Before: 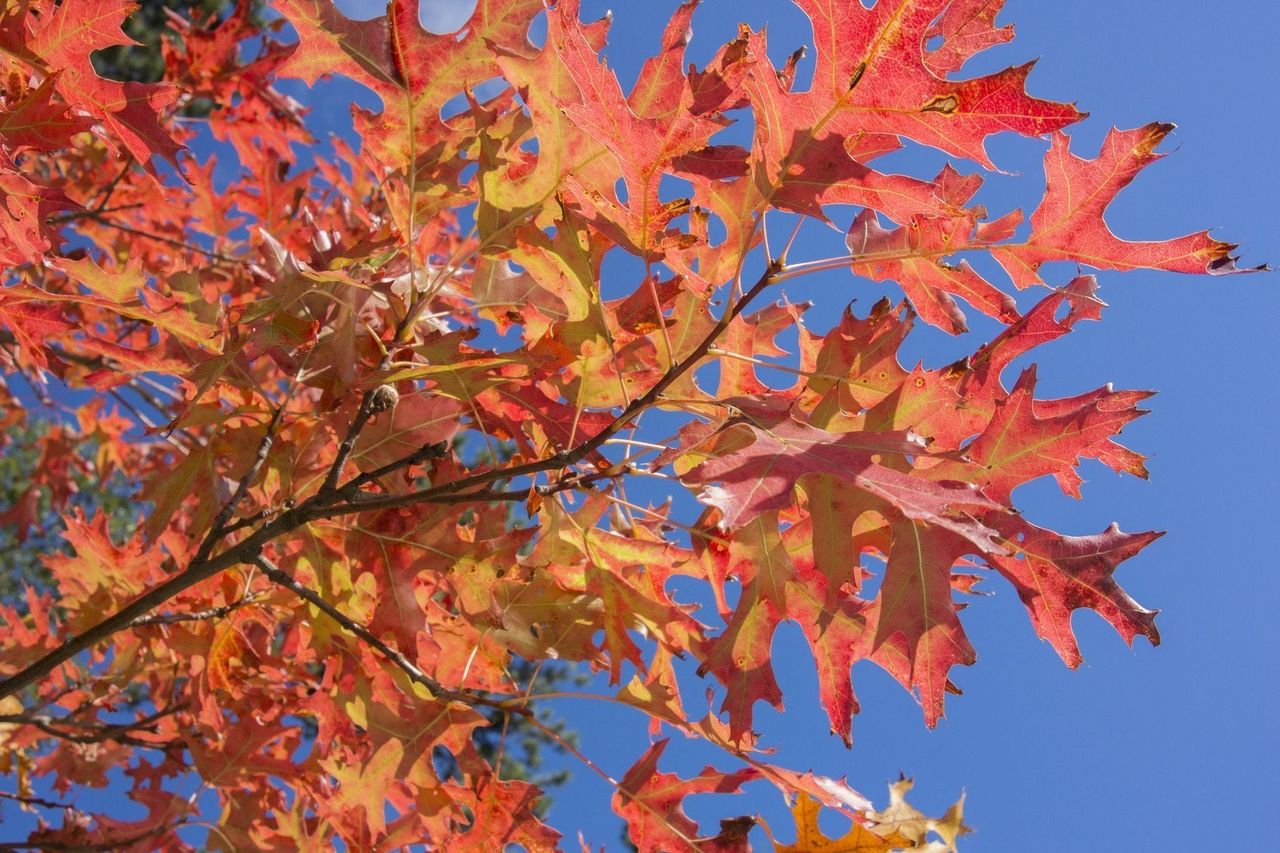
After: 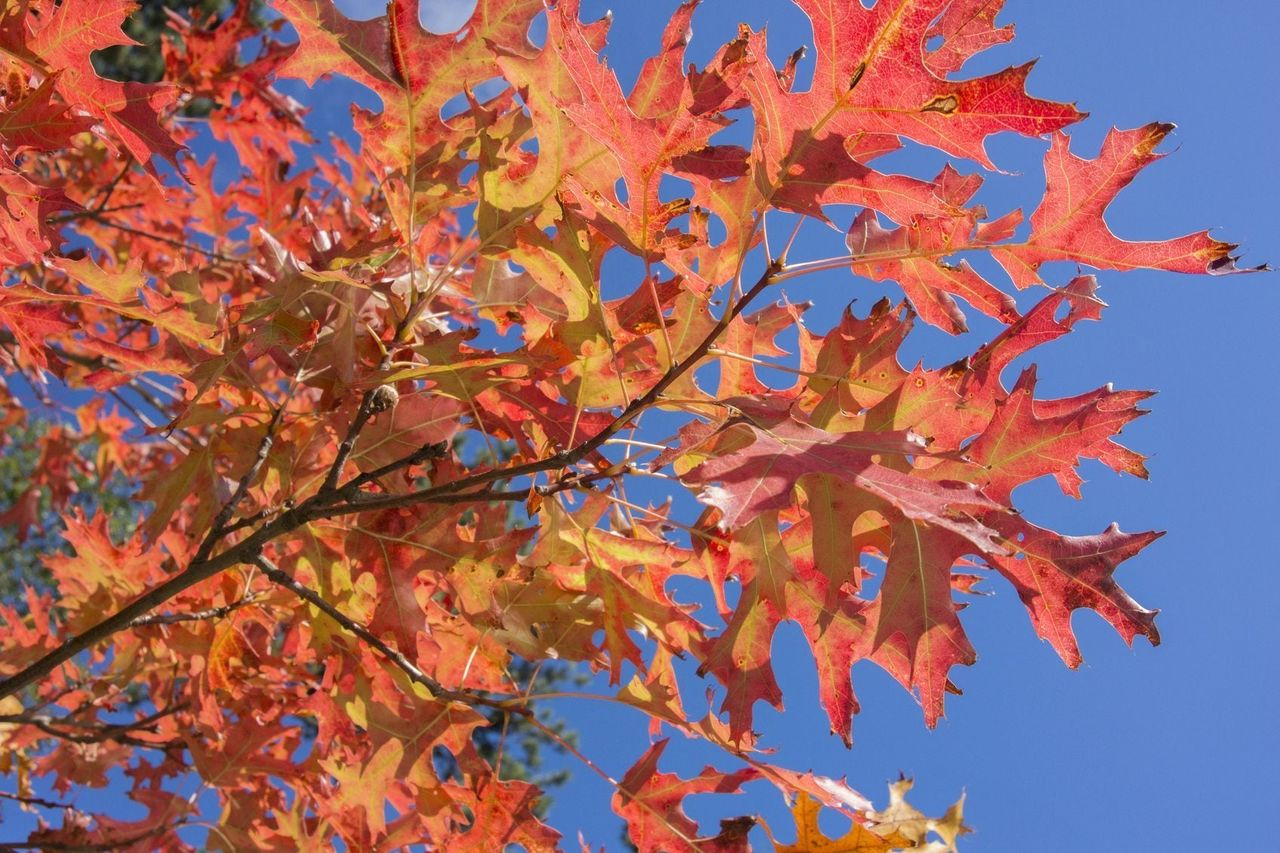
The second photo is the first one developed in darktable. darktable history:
shadows and highlights: white point adjustment 0.925, soften with gaussian
